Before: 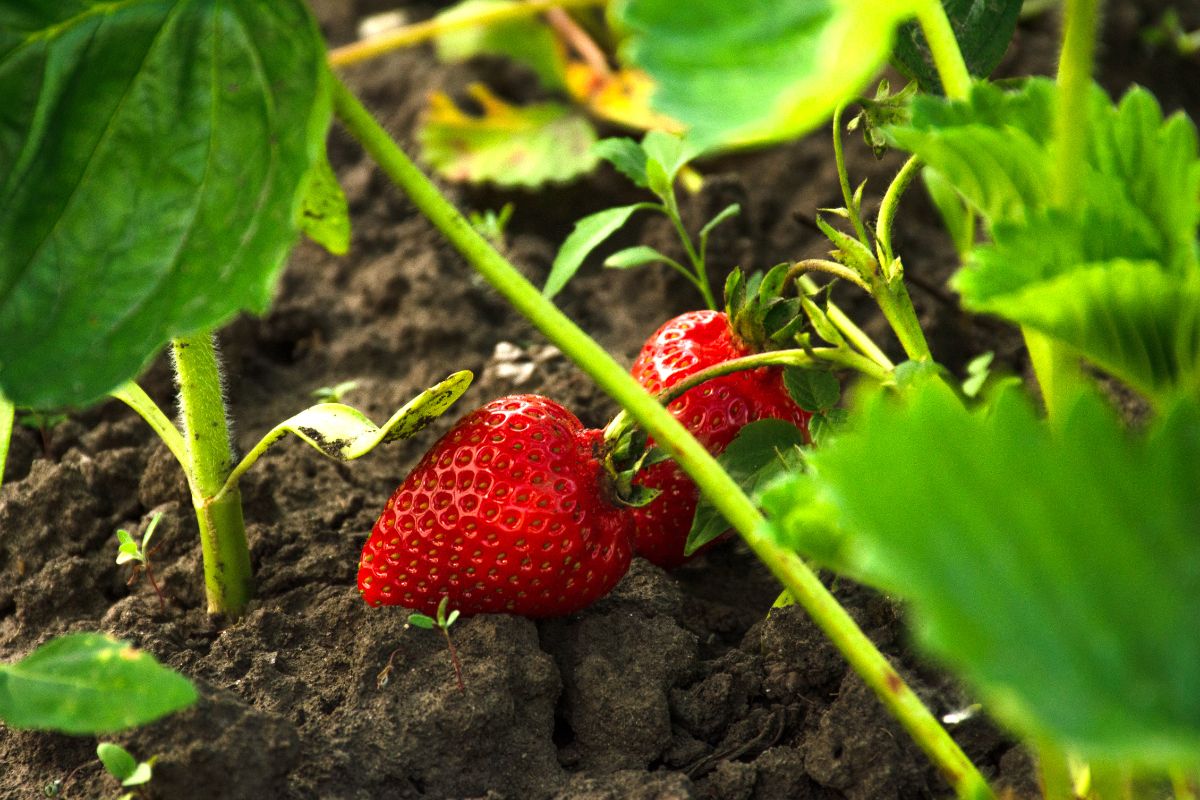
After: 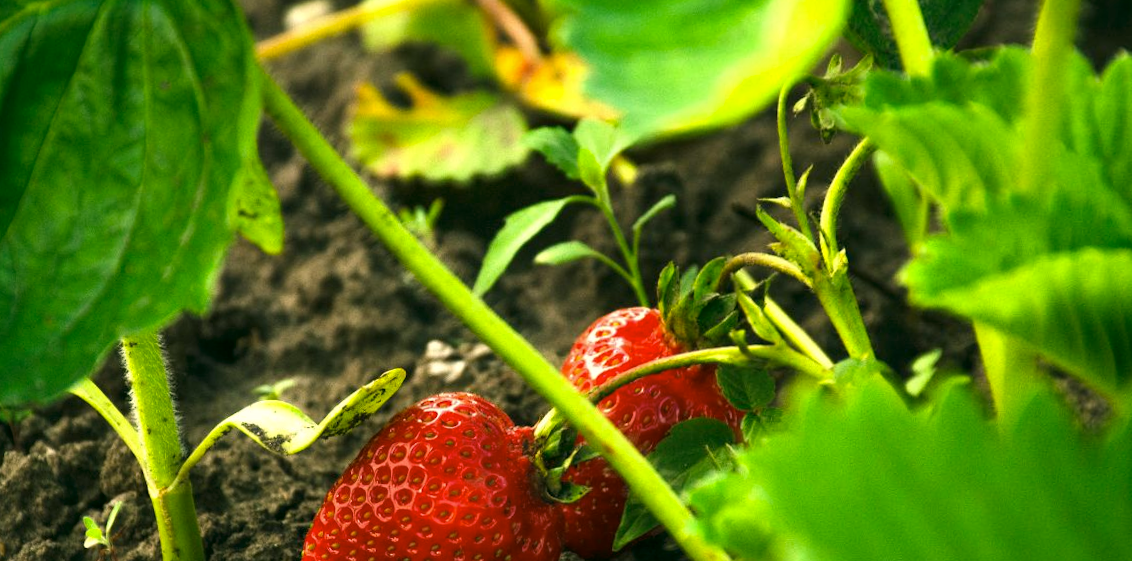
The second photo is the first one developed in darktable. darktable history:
bloom: size 3%, threshold 100%, strength 0%
rotate and perspective: rotation 0.062°, lens shift (vertical) 0.115, lens shift (horizontal) -0.133, crop left 0.047, crop right 0.94, crop top 0.061, crop bottom 0.94
color correction: highlights a* -0.482, highlights b* 9.48, shadows a* -9.48, shadows b* 0.803
crop: bottom 24.967%
